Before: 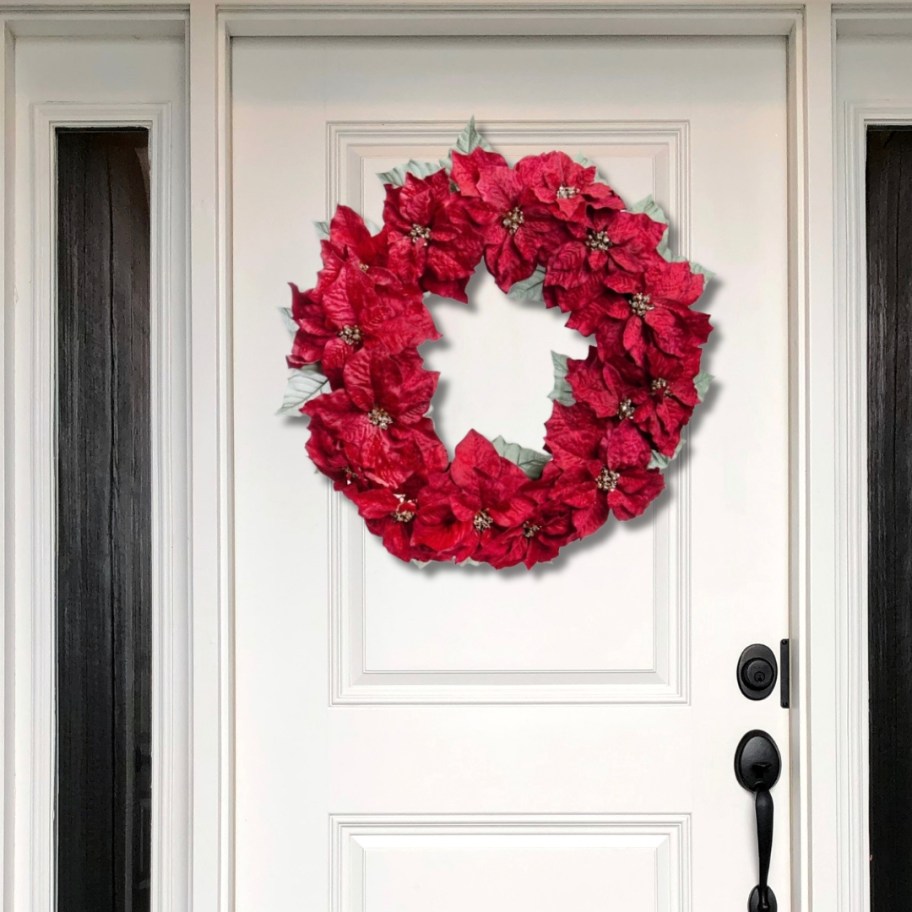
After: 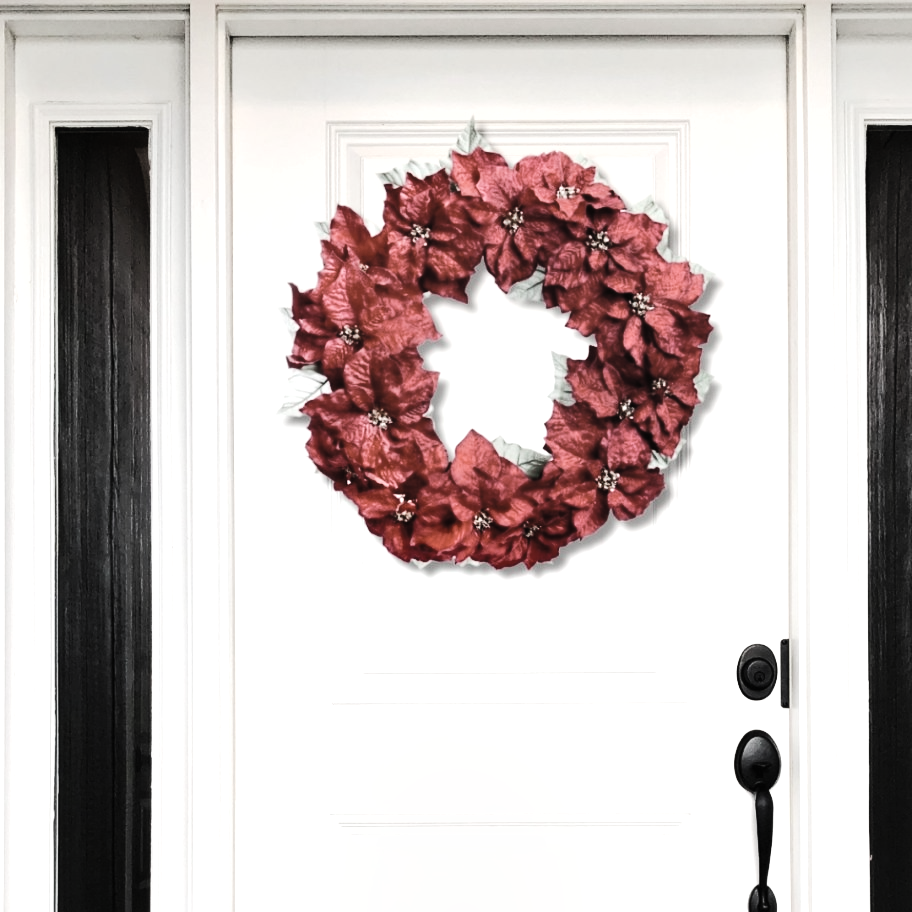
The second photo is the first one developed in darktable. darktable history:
tone equalizer: -8 EV -1.12 EV, -7 EV -0.984 EV, -6 EV -0.846 EV, -5 EV -0.568 EV, -3 EV 0.59 EV, -2 EV 0.866 EV, -1 EV 0.994 EV, +0 EV 1.07 EV, edges refinement/feathering 500, mask exposure compensation -1.25 EV, preserve details no
contrast brightness saturation: brightness 0.185, saturation -0.517
shadows and highlights: radius 135.41, soften with gaussian
tone curve: curves: ch0 [(0, 0.011) (0.139, 0.106) (0.295, 0.271) (0.499, 0.523) (0.739, 0.782) (0.857, 0.879) (1, 0.967)]; ch1 [(0, 0) (0.291, 0.229) (0.394, 0.365) (0.469, 0.456) (0.495, 0.497) (0.524, 0.53) (0.588, 0.62) (0.725, 0.779) (1, 1)]; ch2 [(0, 0) (0.125, 0.089) (0.35, 0.317) (0.437, 0.42) (0.502, 0.499) (0.537, 0.551) (0.613, 0.636) (1, 1)], preserve colors none
